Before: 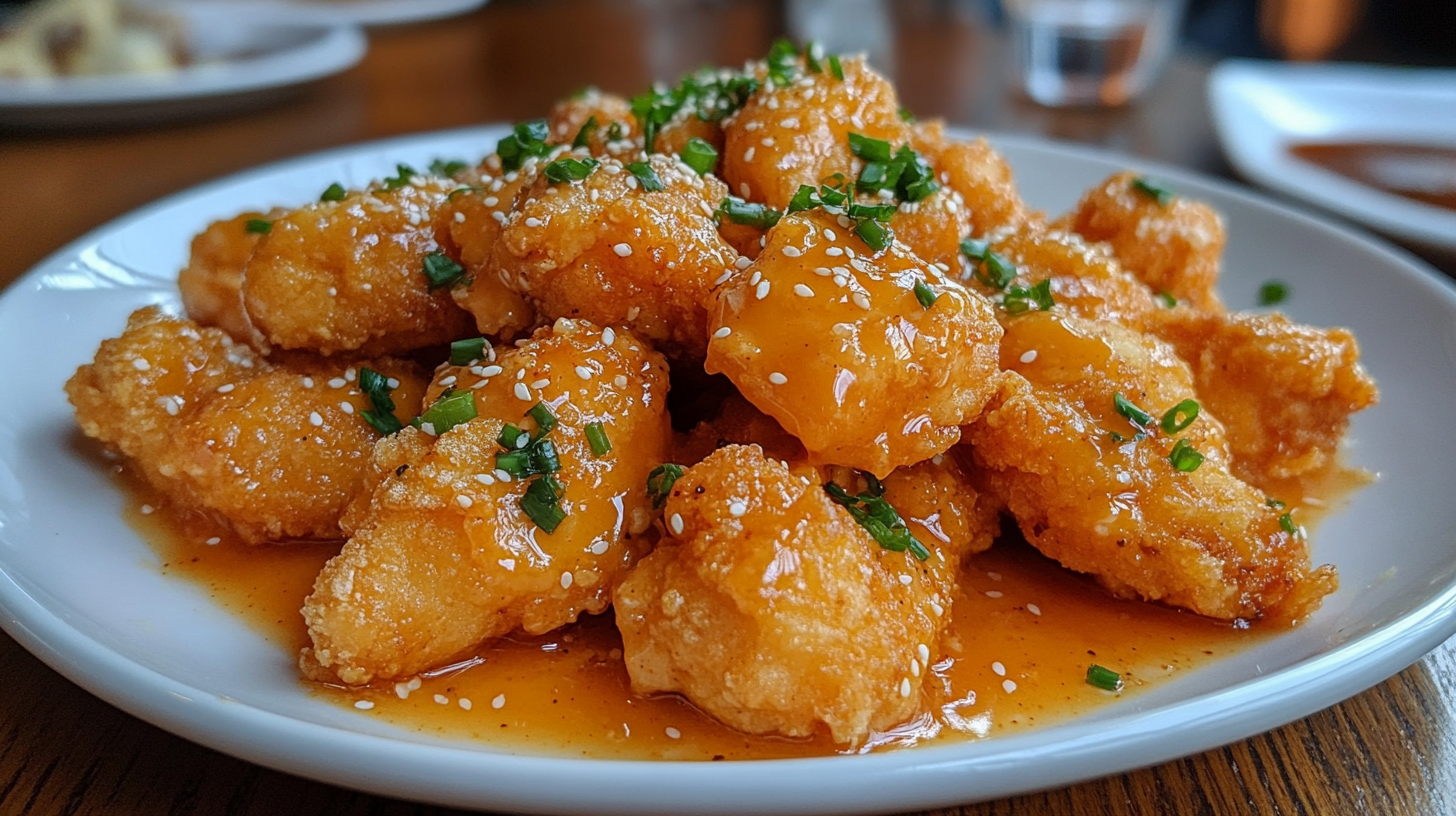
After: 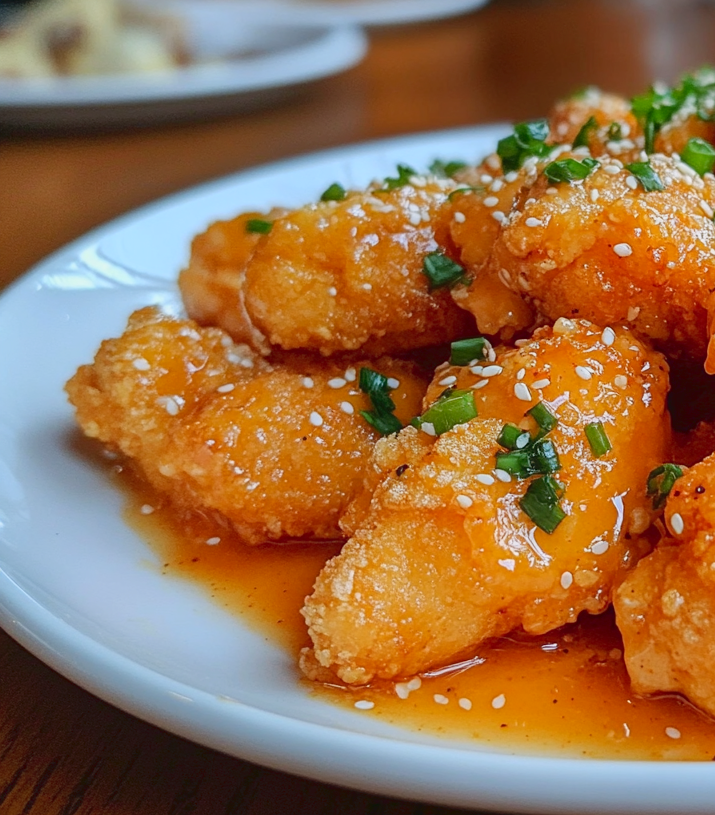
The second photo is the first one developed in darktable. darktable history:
crop and rotate: left 0%, top 0%, right 50.845%
tone curve: curves: ch0 [(0, 0.047) (0.199, 0.263) (0.47, 0.555) (0.805, 0.839) (1, 0.962)], color space Lab, linked channels, preserve colors none
